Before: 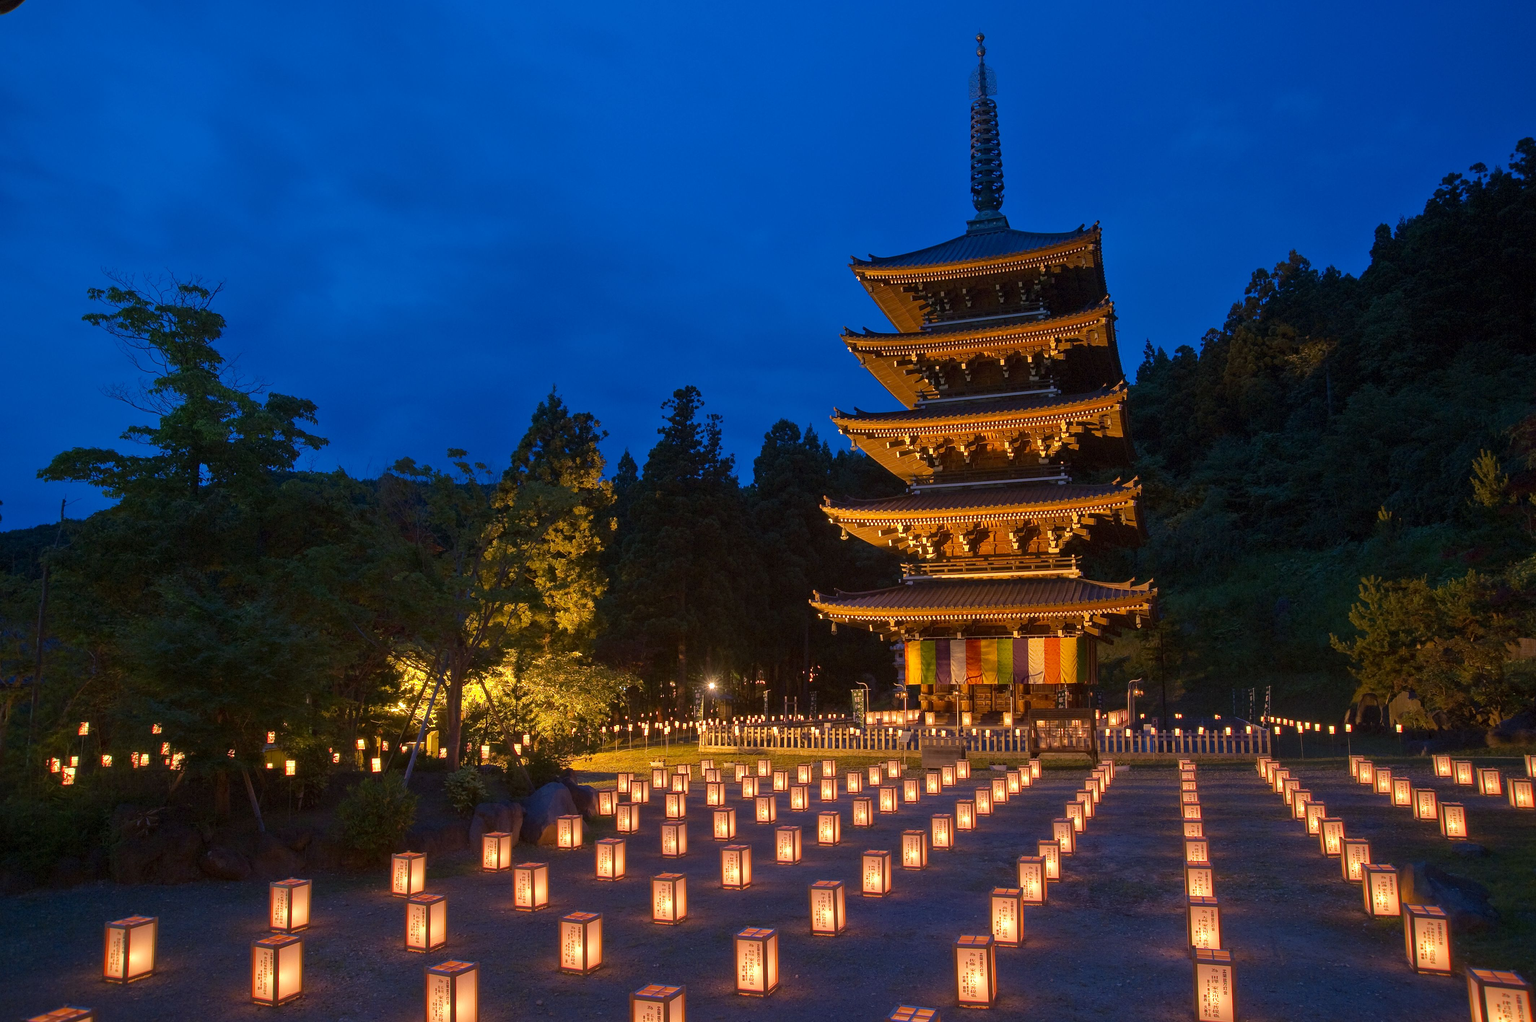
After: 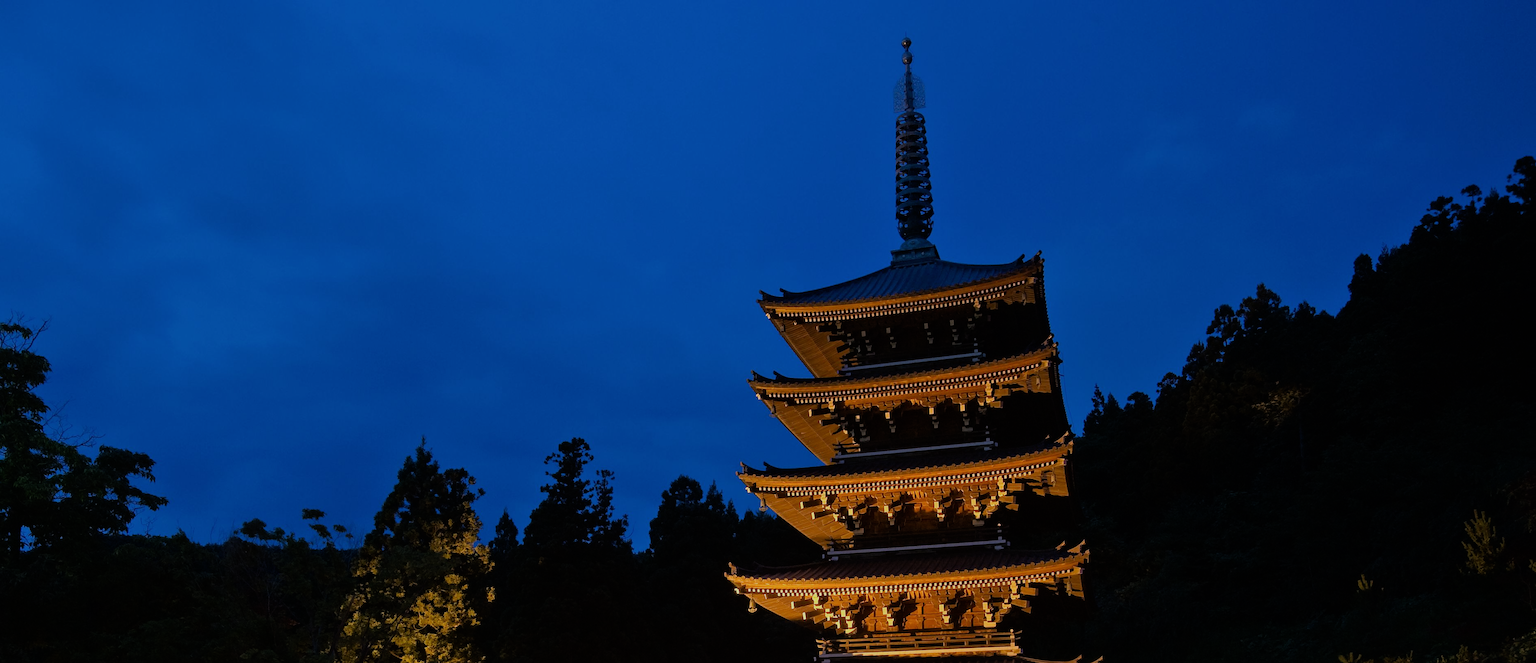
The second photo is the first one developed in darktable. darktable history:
filmic rgb: black relative exposure -11.88 EV, white relative exposure 5.43 EV, threshold 3 EV, hardness 4.49, latitude 50%, contrast 1.14, color science v5 (2021), contrast in shadows safe, contrast in highlights safe, enable highlight reconstruction true
crop and rotate: left 11.812%, bottom 42.776%
exposure: exposure -0.492 EV, compensate highlight preservation false
